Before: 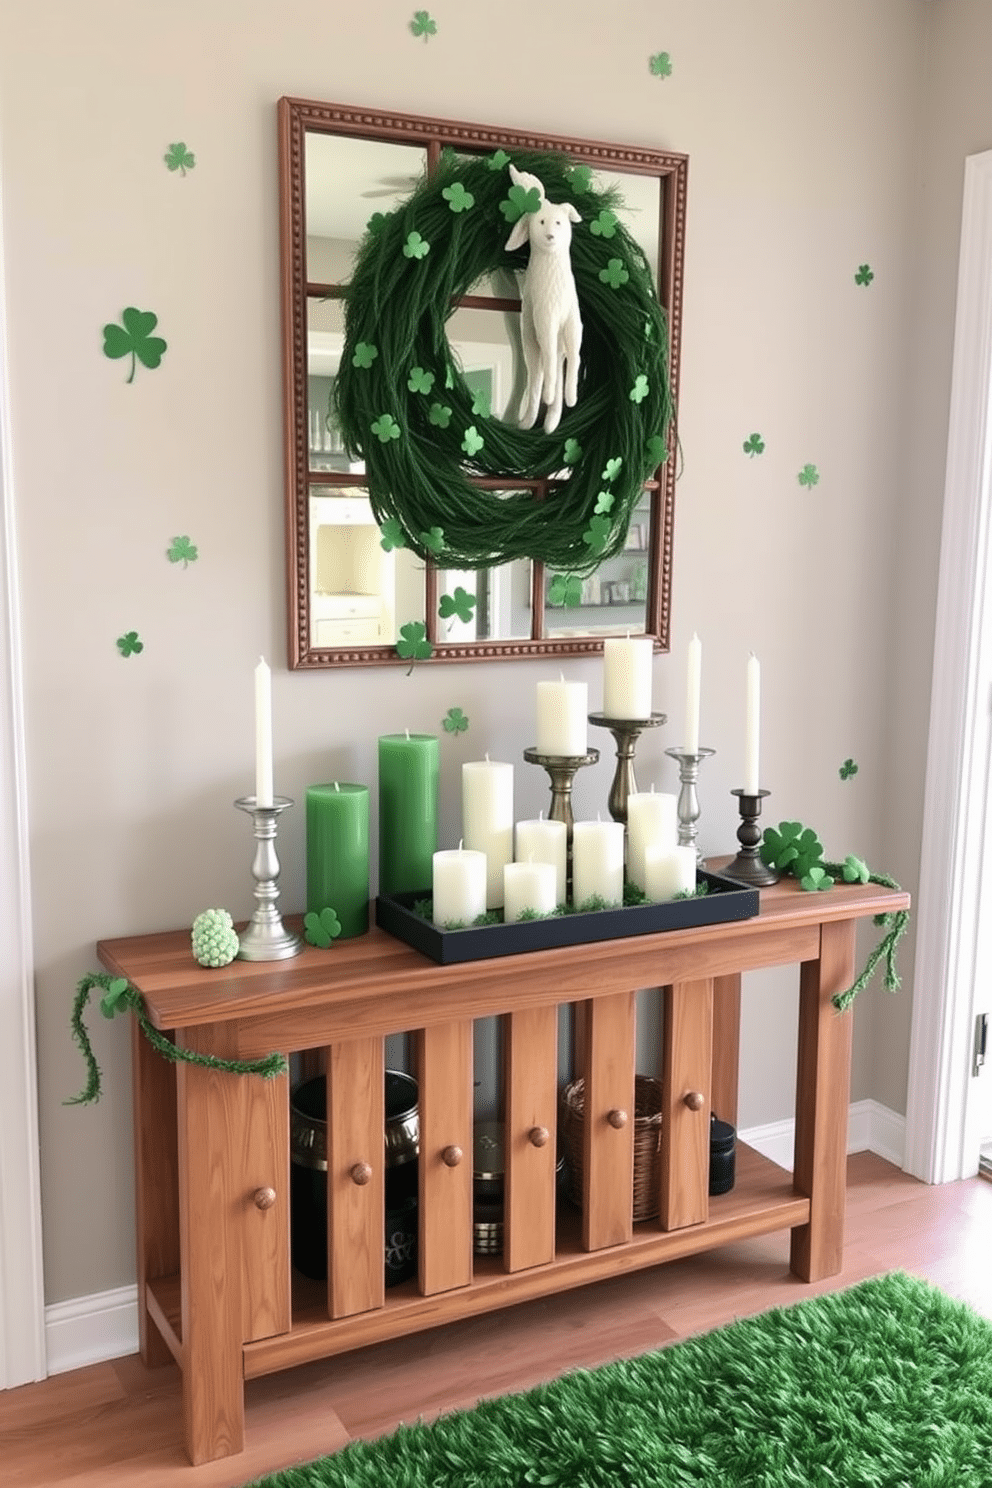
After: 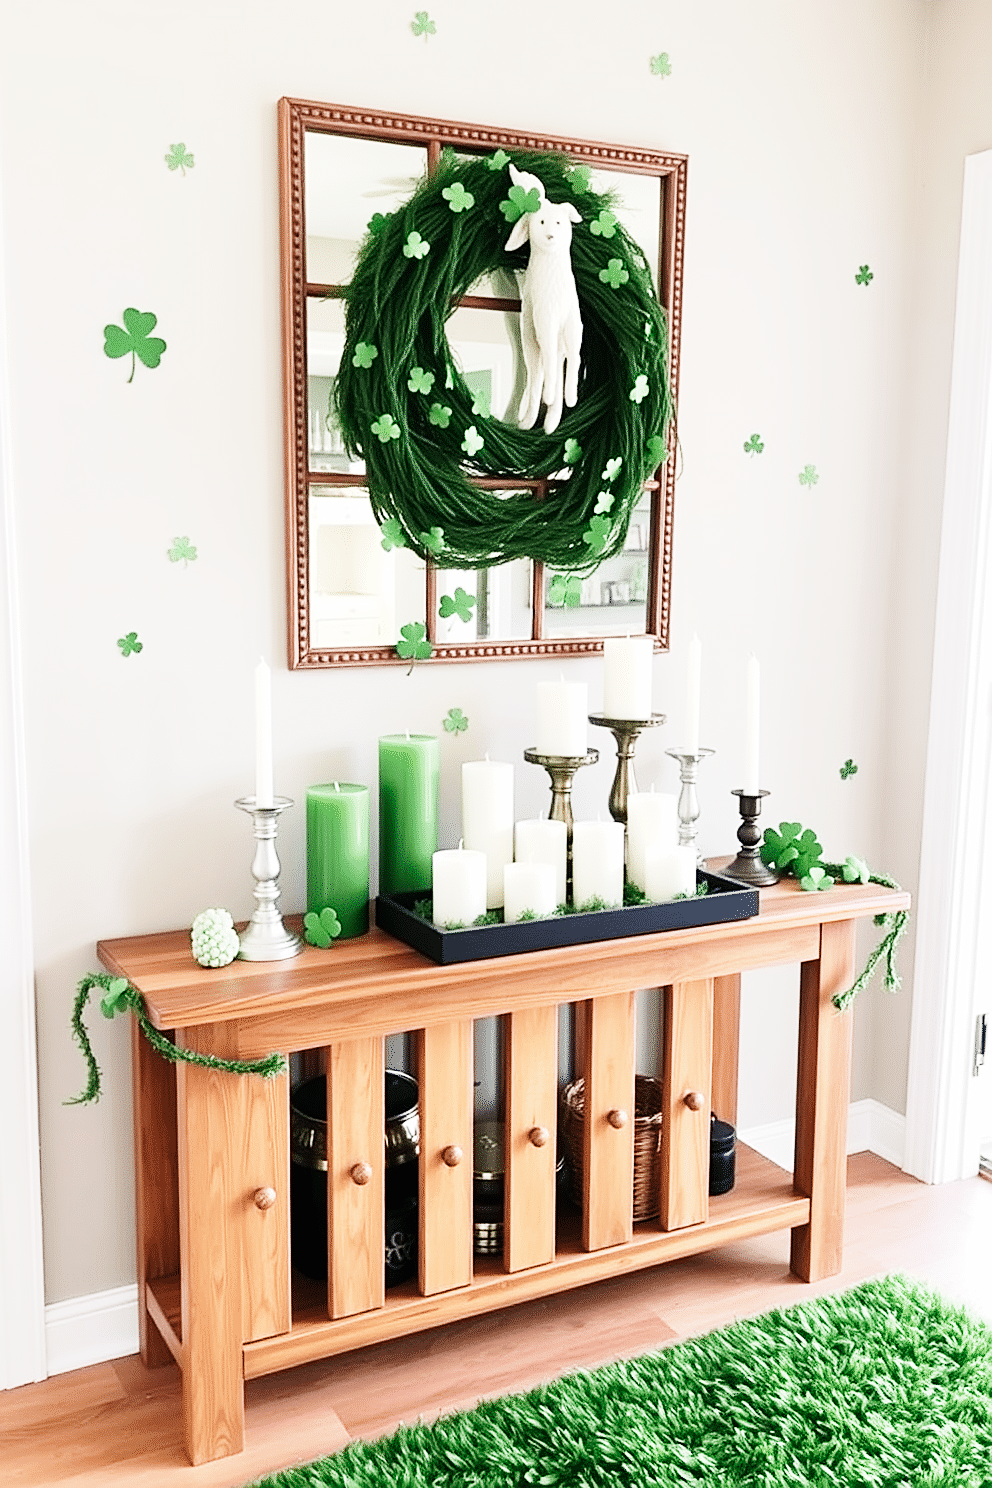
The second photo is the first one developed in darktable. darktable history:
sharpen: on, module defaults
base curve: curves: ch0 [(0, 0) (0, 0.001) (0.001, 0.001) (0.004, 0.002) (0.007, 0.004) (0.015, 0.013) (0.033, 0.045) (0.052, 0.096) (0.075, 0.17) (0.099, 0.241) (0.163, 0.42) (0.219, 0.55) (0.259, 0.616) (0.327, 0.722) (0.365, 0.765) (0.522, 0.873) (0.547, 0.881) (0.689, 0.919) (0.826, 0.952) (1, 1)], preserve colors none
contrast brightness saturation: contrast 0.007, saturation -0.064
